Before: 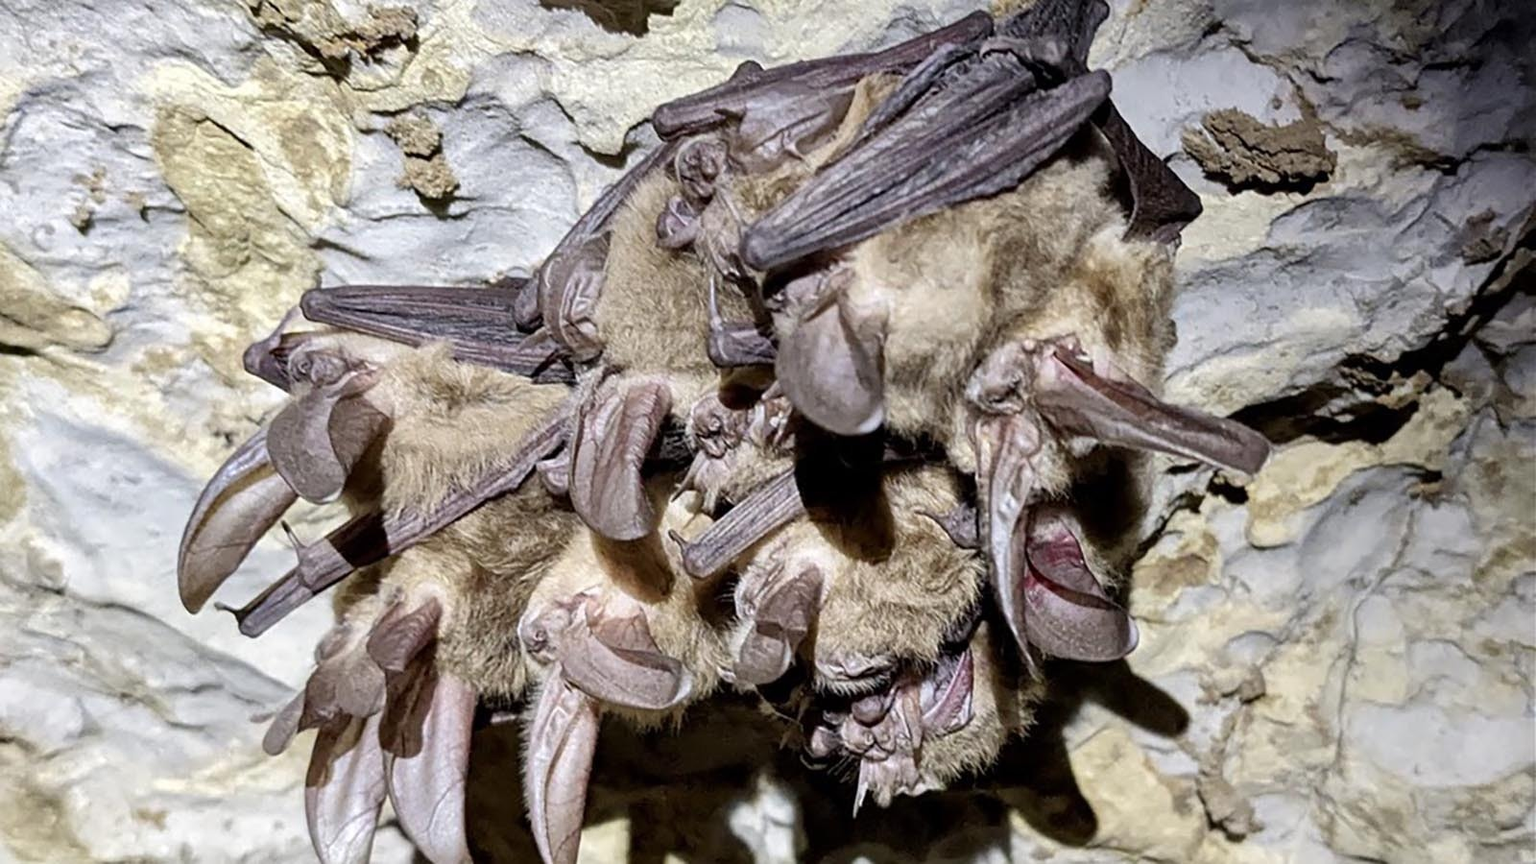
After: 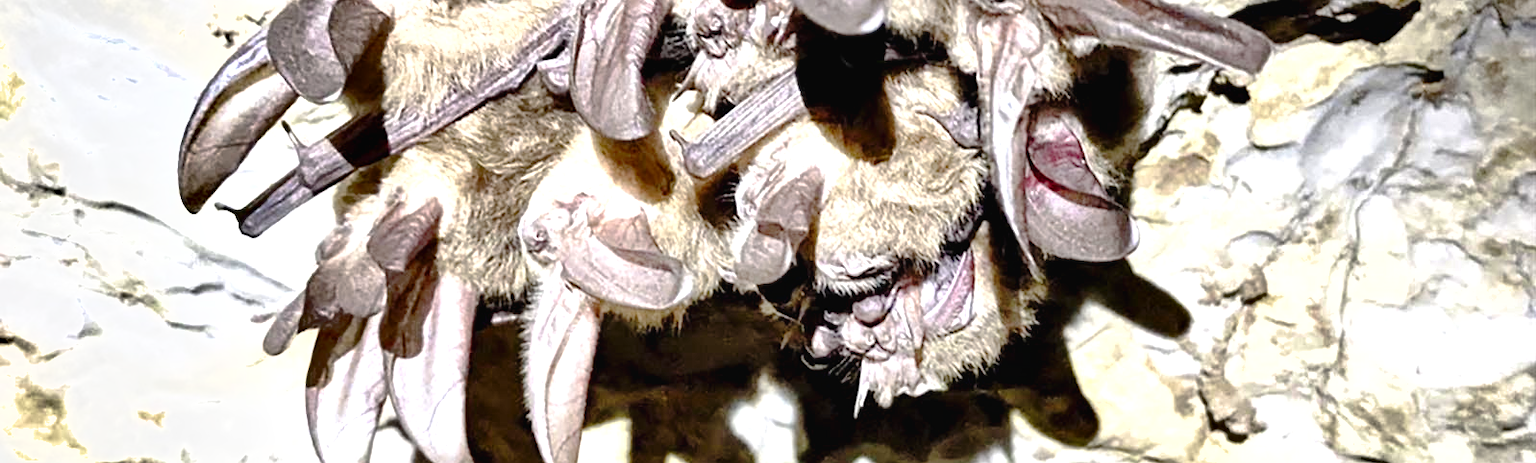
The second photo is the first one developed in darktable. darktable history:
shadows and highlights: low approximation 0.01, soften with gaussian
crop and rotate: top 46.365%, right 0.072%
tone curve: curves: ch0 [(0, 0) (0.003, 0.021) (0.011, 0.021) (0.025, 0.021) (0.044, 0.033) (0.069, 0.053) (0.1, 0.08) (0.136, 0.114) (0.177, 0.171) (0.224, 0.246) (0.277, 0.332) (0.335, 0.424) (0.399, 0.496) (0.468, 0.561) (0.543, 0.627) (0.623, 0.685) (0.709, 0.741) (0.801, 0.813) (0.898, 0.902) (1, 1)], preserve colors none
exposure: black level correction 0, exposure 1.099 EV, compensate exposure bias true, compensate highlight preservation false
